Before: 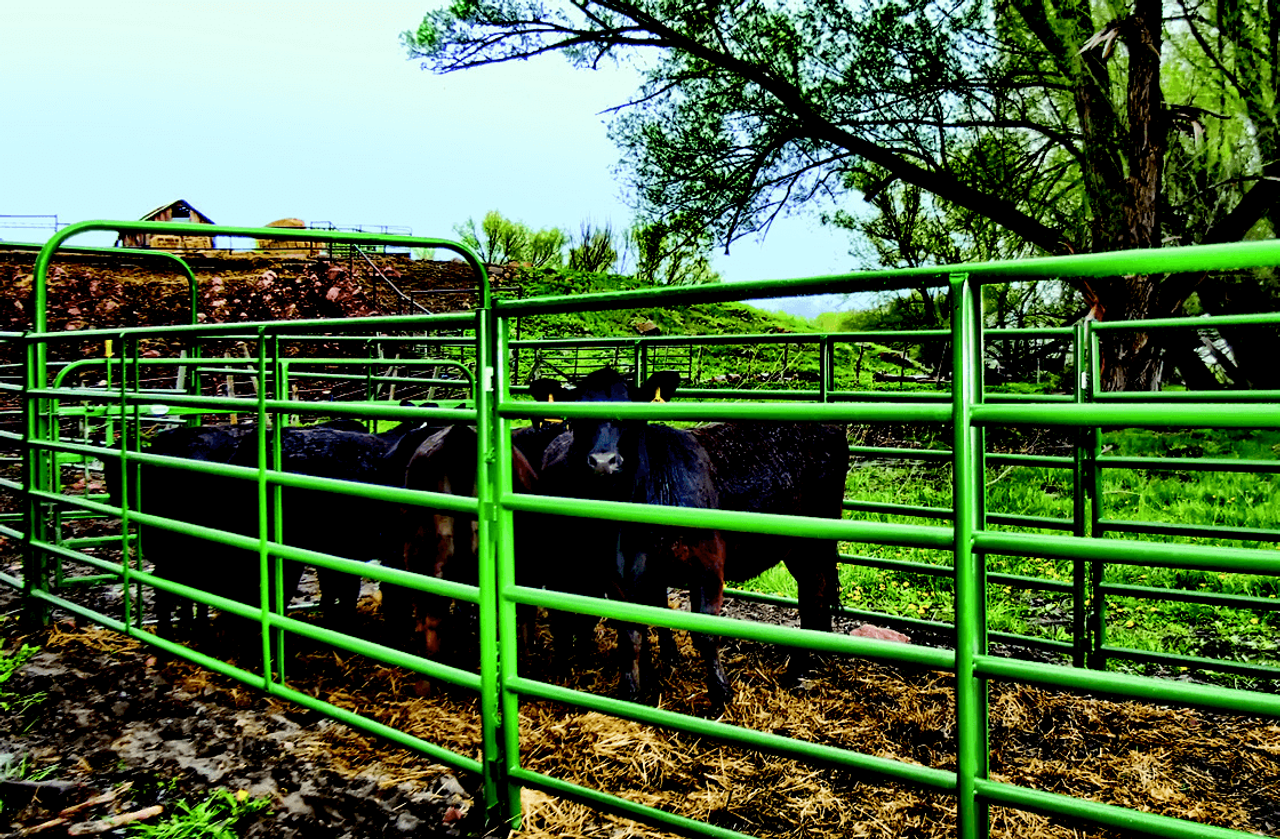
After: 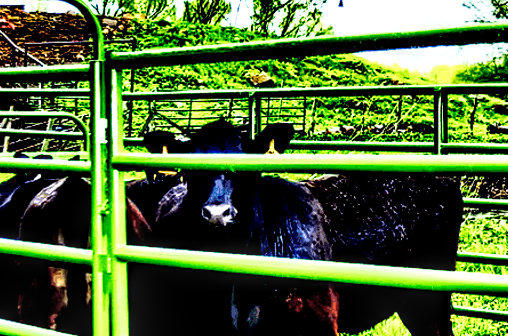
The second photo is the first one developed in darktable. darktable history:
crop: left 30.174%, top 29.611%, right 30.089%, bottom 30.269%
base curve: curves: ch0 [(0, 0) (0.007, 0.004) (0.027, 0.03) (0.046, 0.07) (0.207, 0.54) (0.442, 0.872) (0.673, 0.972) (1, 1)], preserve colors none
local contrast: detail 205%
